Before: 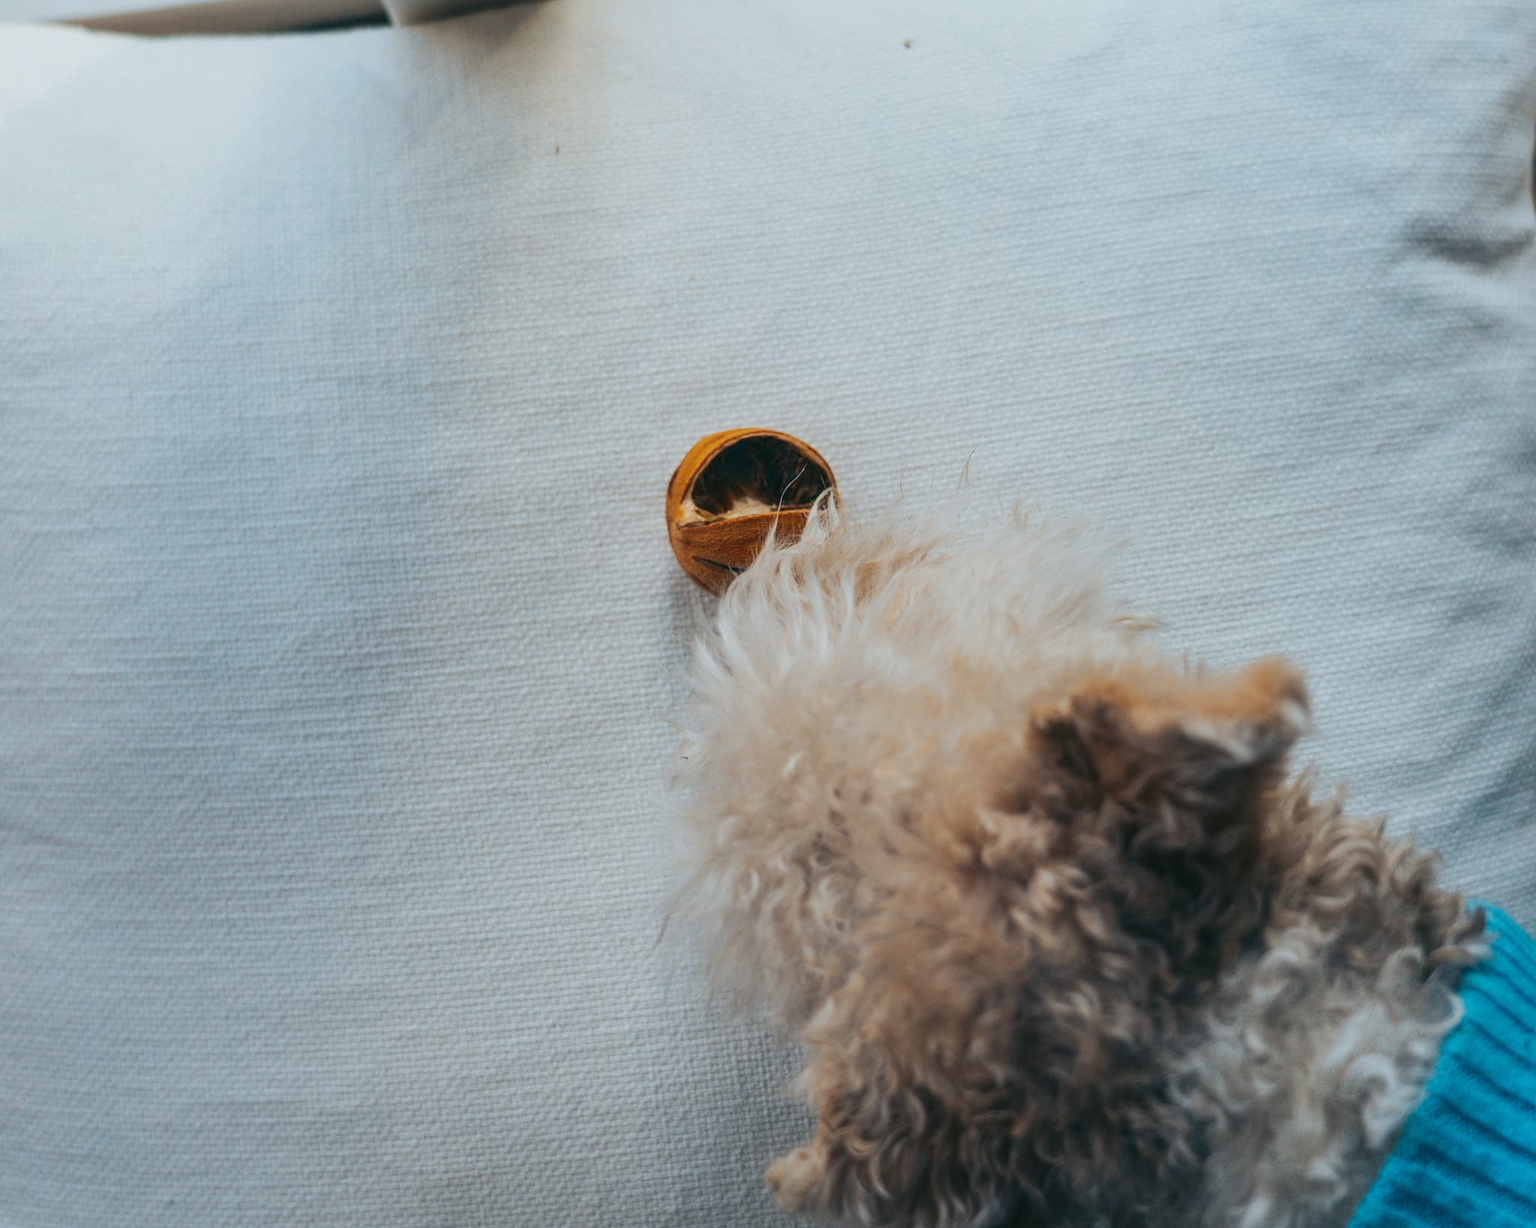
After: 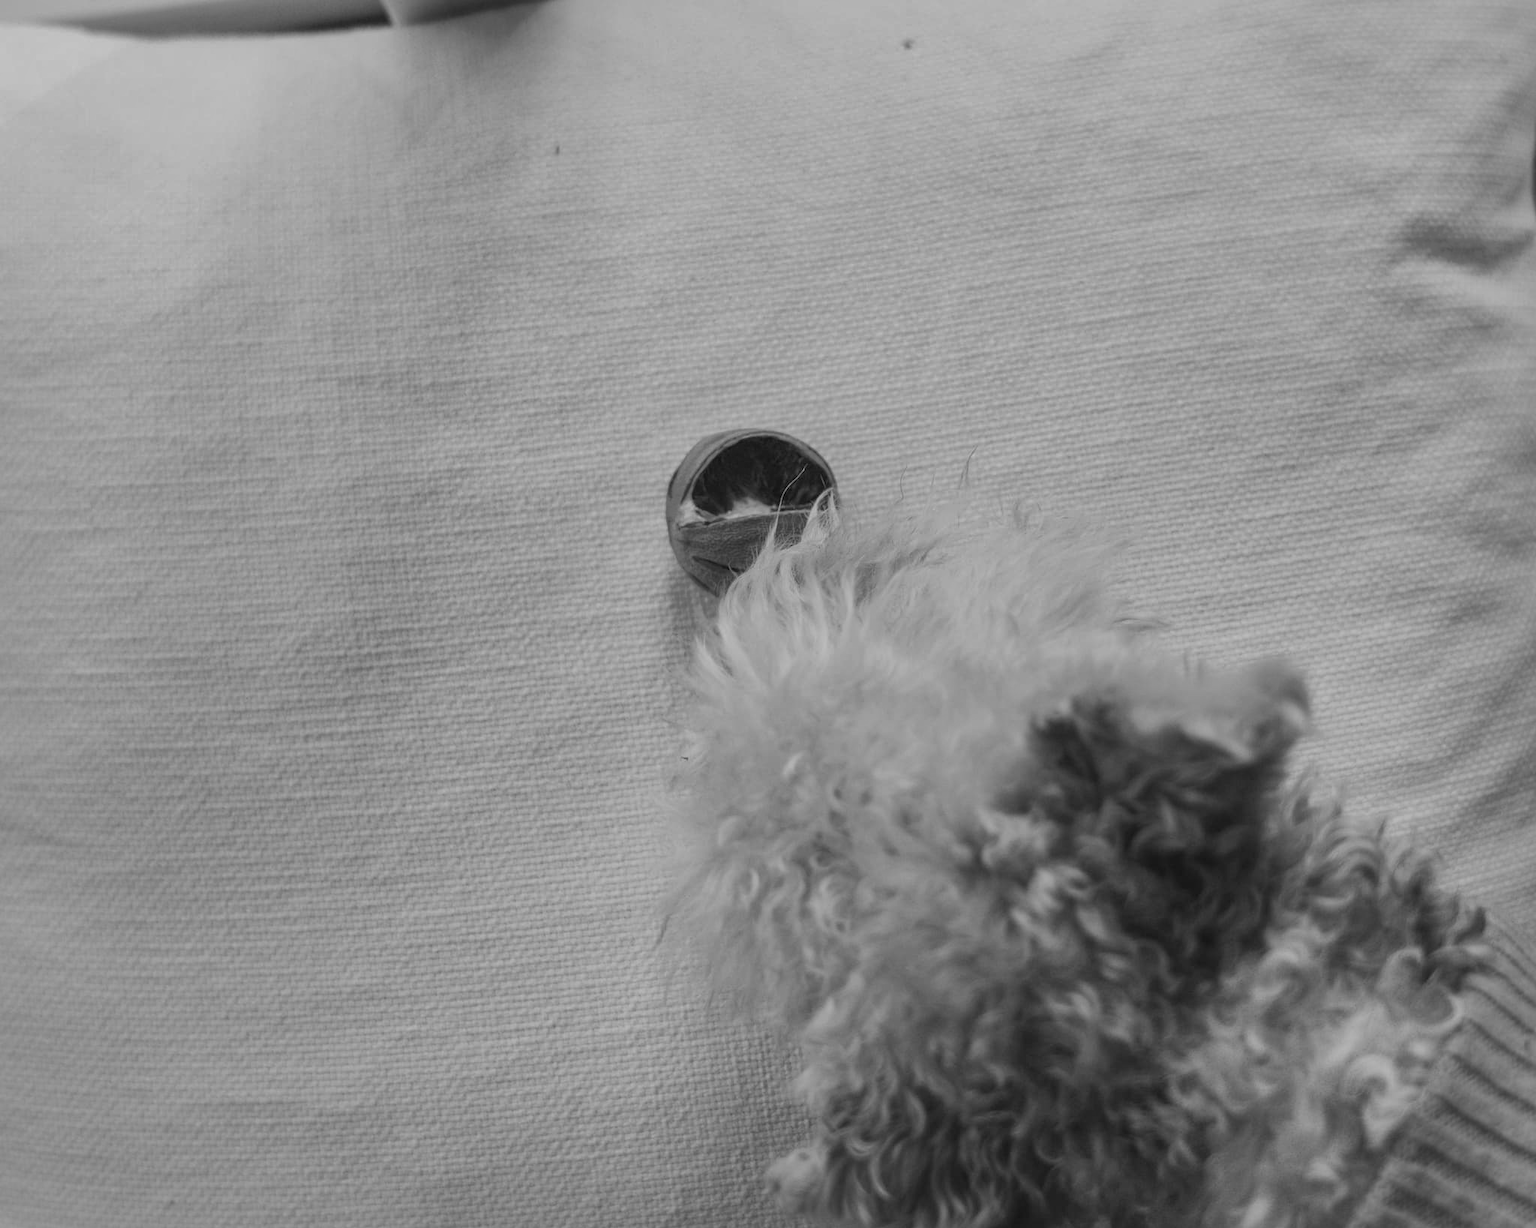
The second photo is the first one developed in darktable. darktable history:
rotate and perspective: automatic cropping off
shadows and highlights: shadows 40, highlights -60
monochrome: on, module defaults
